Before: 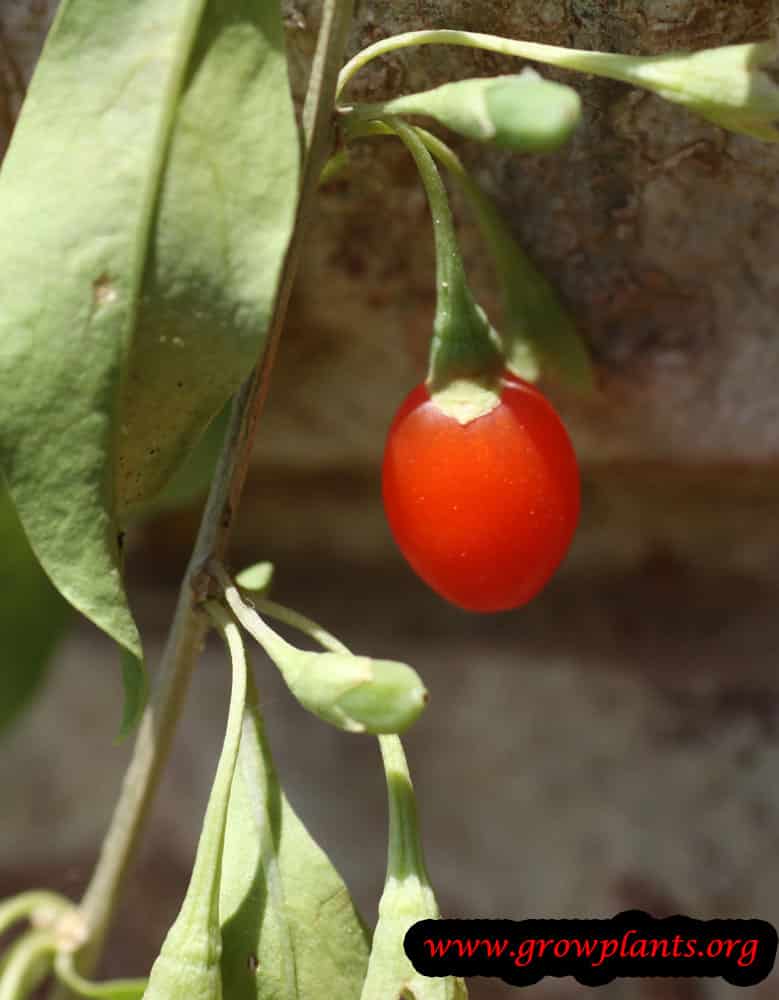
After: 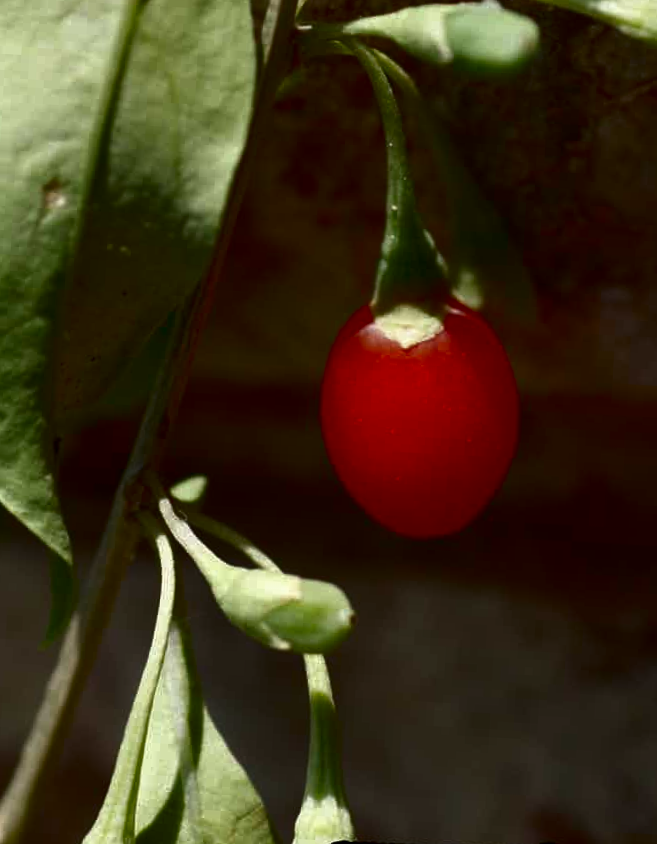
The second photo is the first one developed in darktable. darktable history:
crop and rotate: angle -3.1°, left 5.193%, top 5.169%, right 4.697%, bottom 4.59%
contrast brightness saturation: brightness -0.536
